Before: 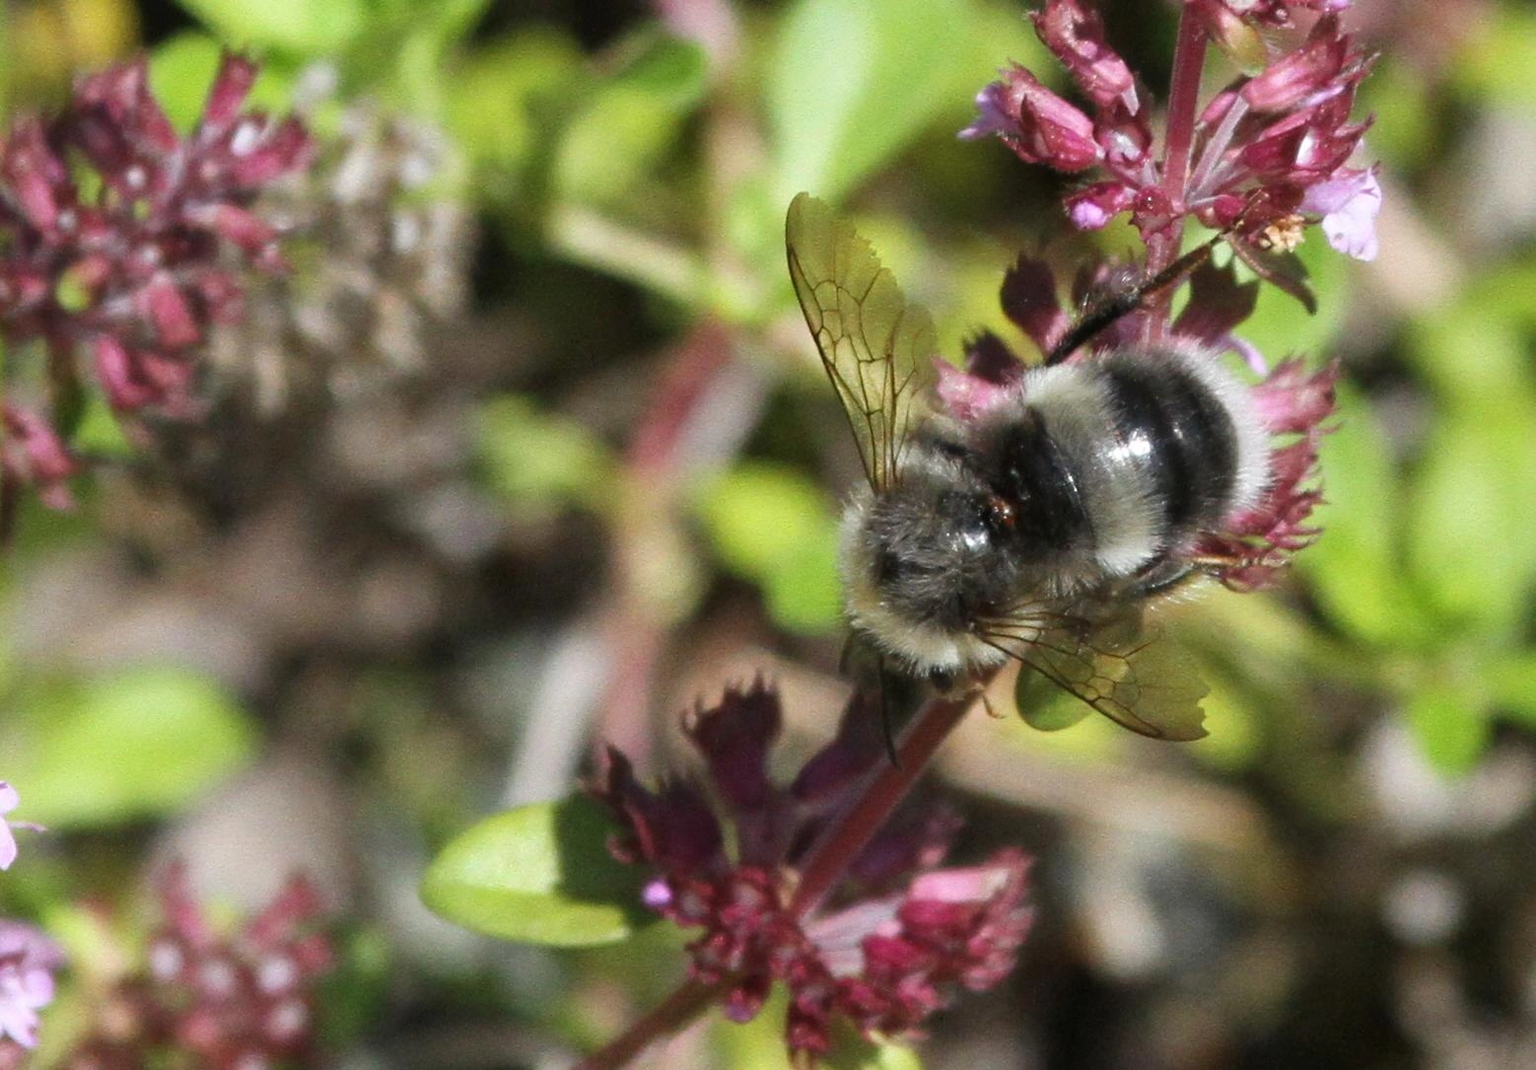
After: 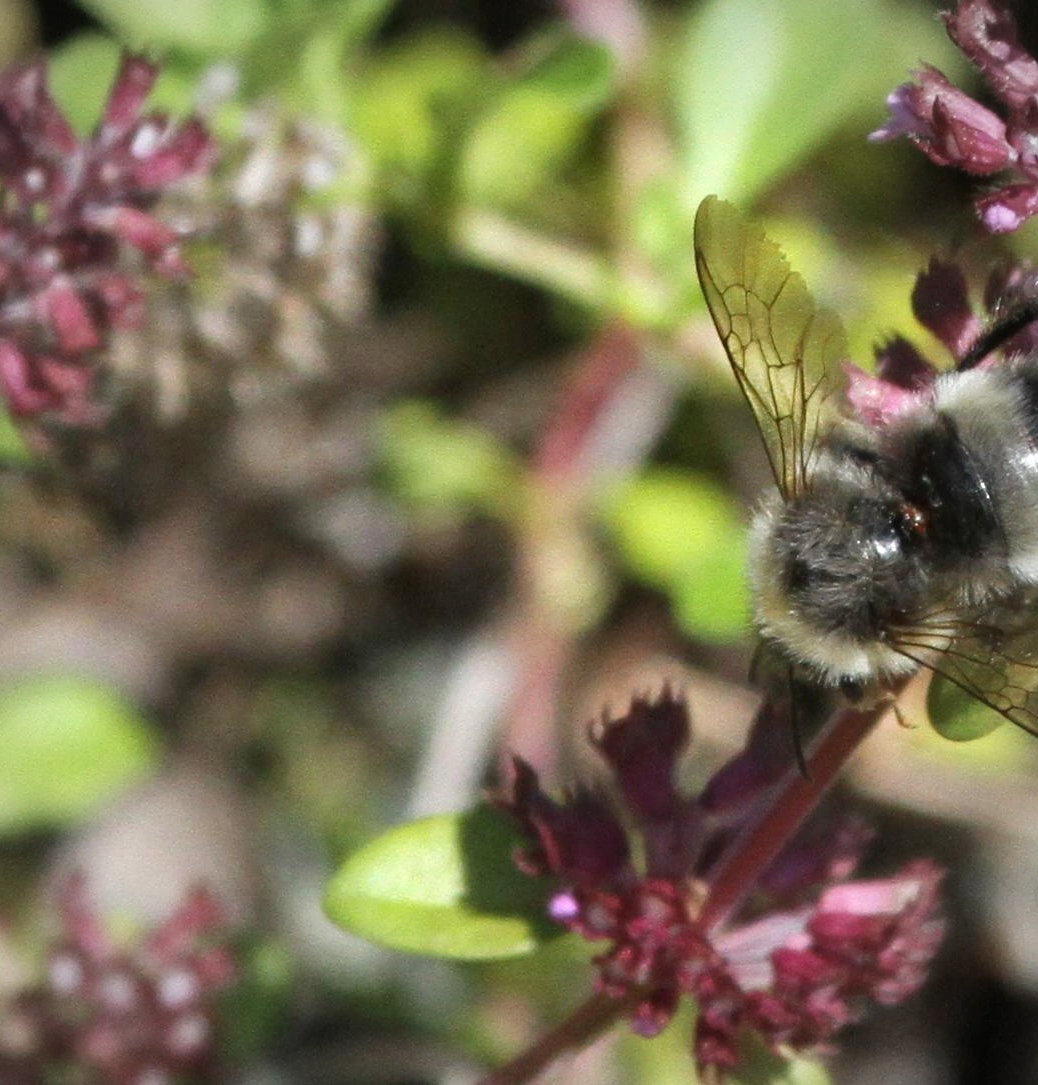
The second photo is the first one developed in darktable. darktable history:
exposure: exposure 0.2 EV, compensate highlight preservation false
vignetting: fall-off radius 60.92%
crop and rotate: left 6.617%, right 26.717%
